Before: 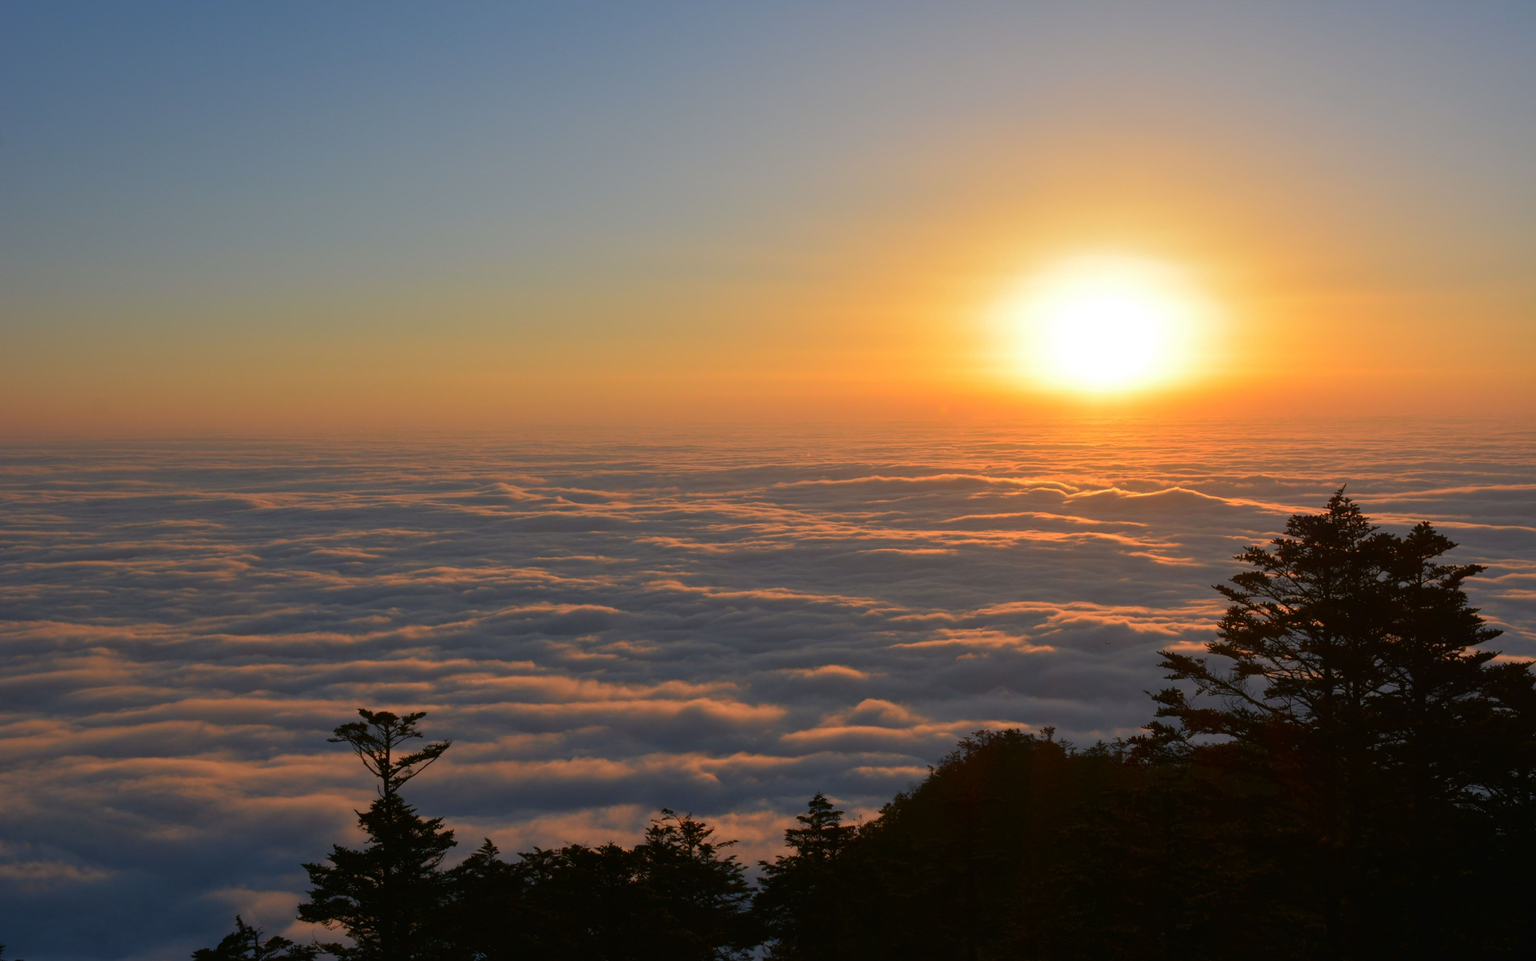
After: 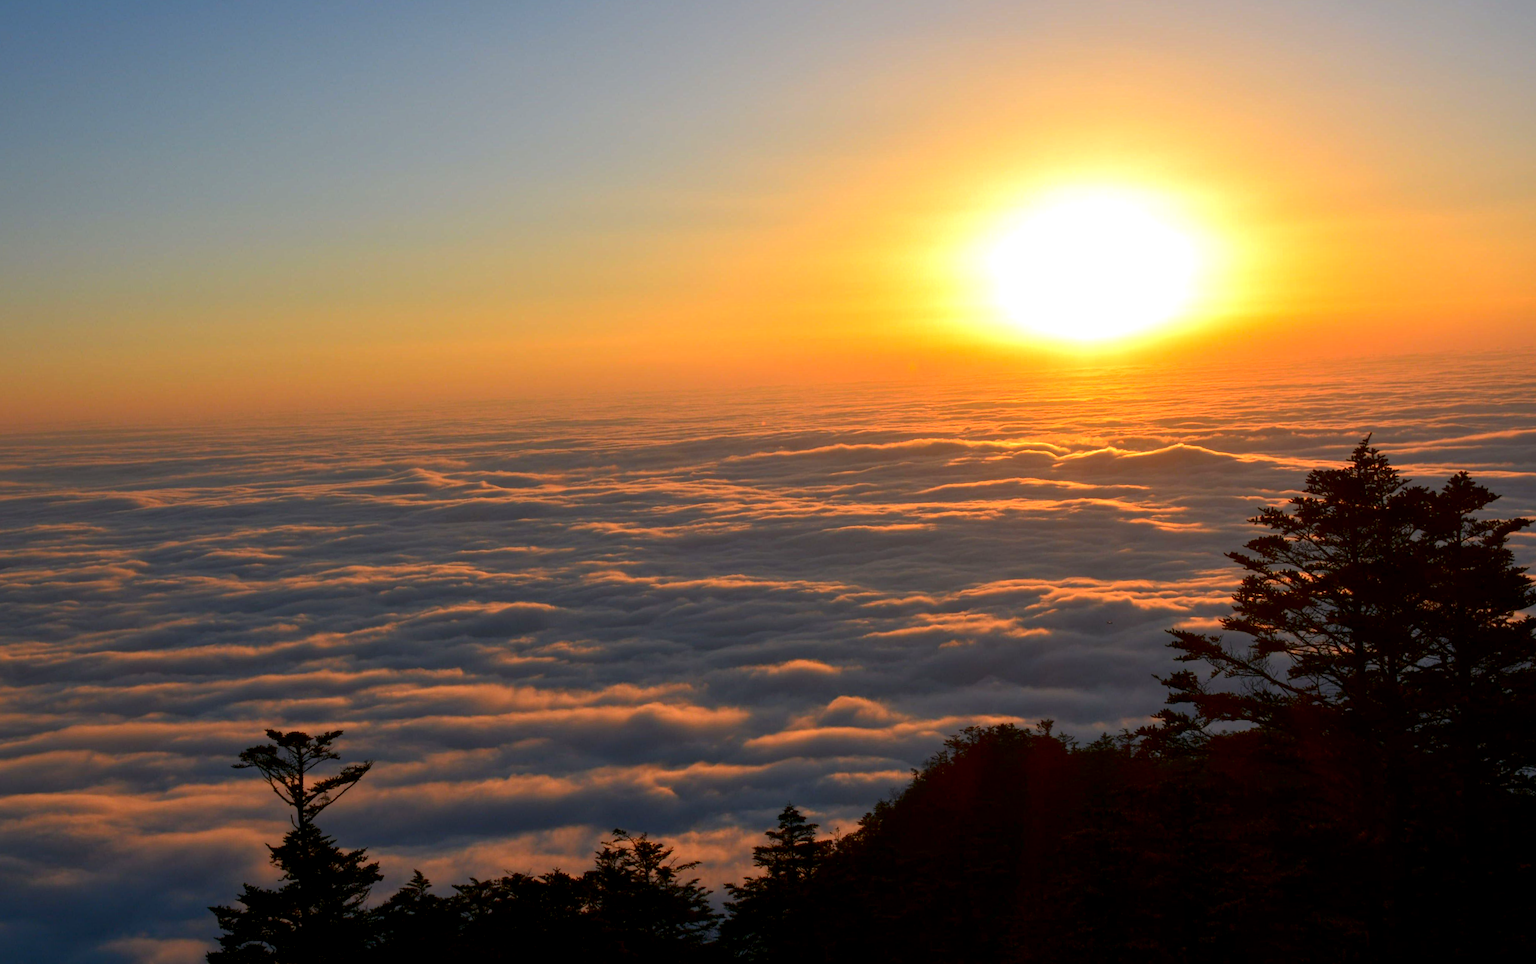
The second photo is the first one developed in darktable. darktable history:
contrast brightness saturation: contrast 0.07, brightness -0.132, saturation 0.056
exposure: black level correction 0.001, exposure 0.5 EV, compensate exposure bias true, compensate highlight preservation false
tone equalizer: on, module defaults
crop and rotate: angle 2.21°, left 6.114%, top 5.689%
color zones: curves: ch1 [(0, 0.525) (0.143, 0.556) (0.286, 0.52) (0.429, 0.5) (0.571, 0.5) (0.714, 0.5) (0.857, 0.503) (1, 0.525)]
local contrast: highlights 106%, shadows 100%, detail 119%, midtone range 0.2
